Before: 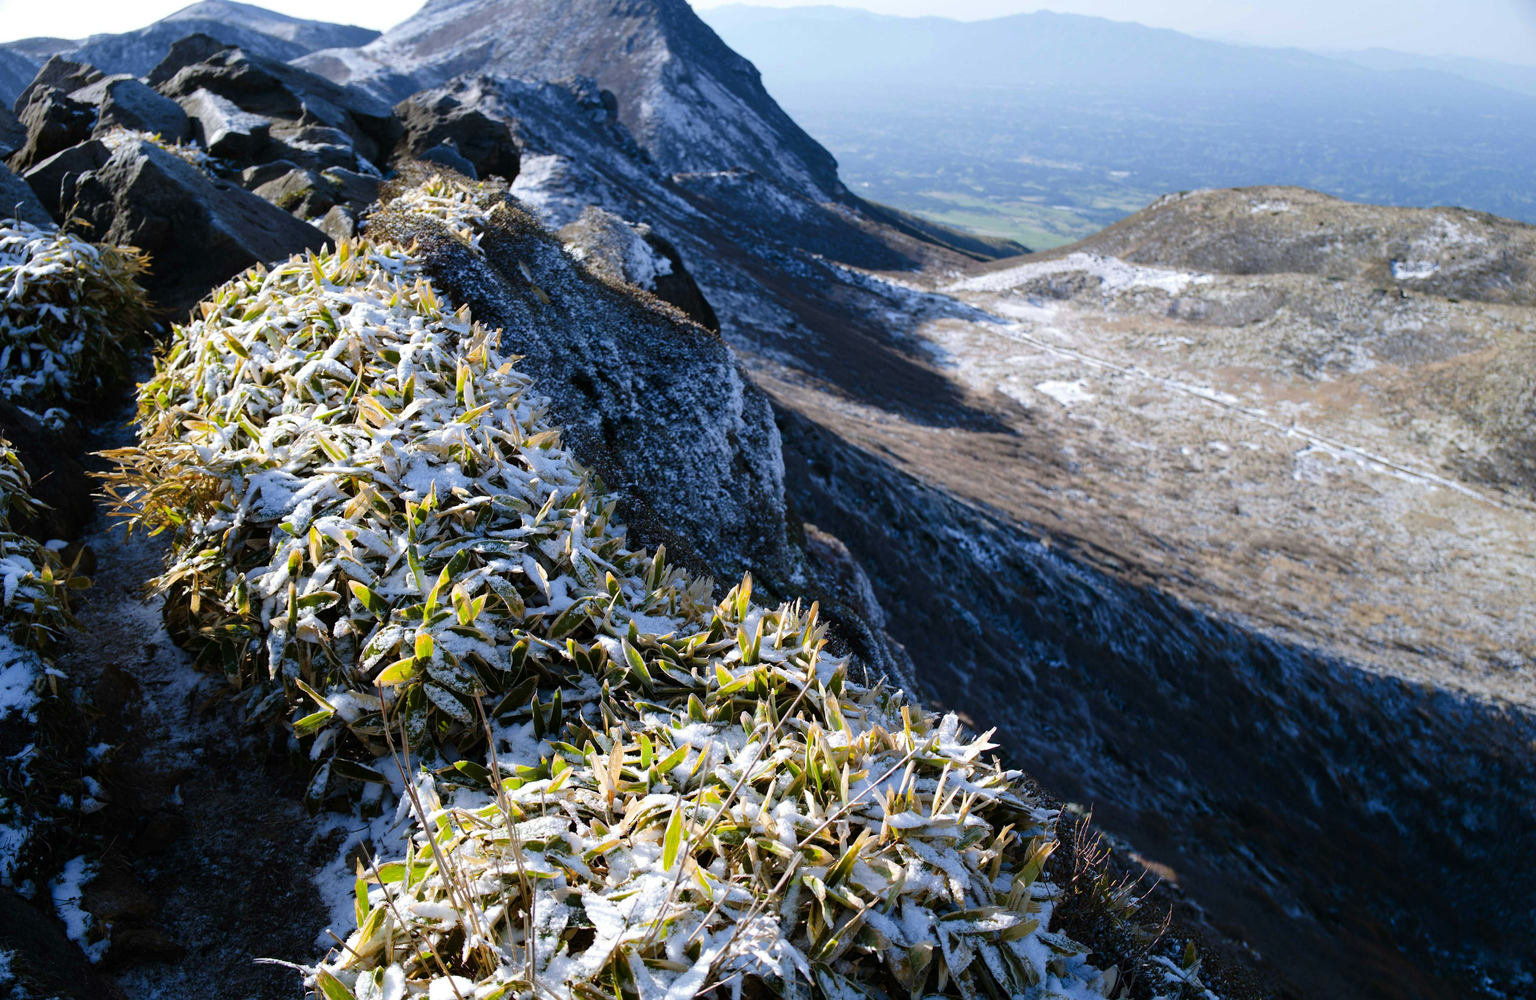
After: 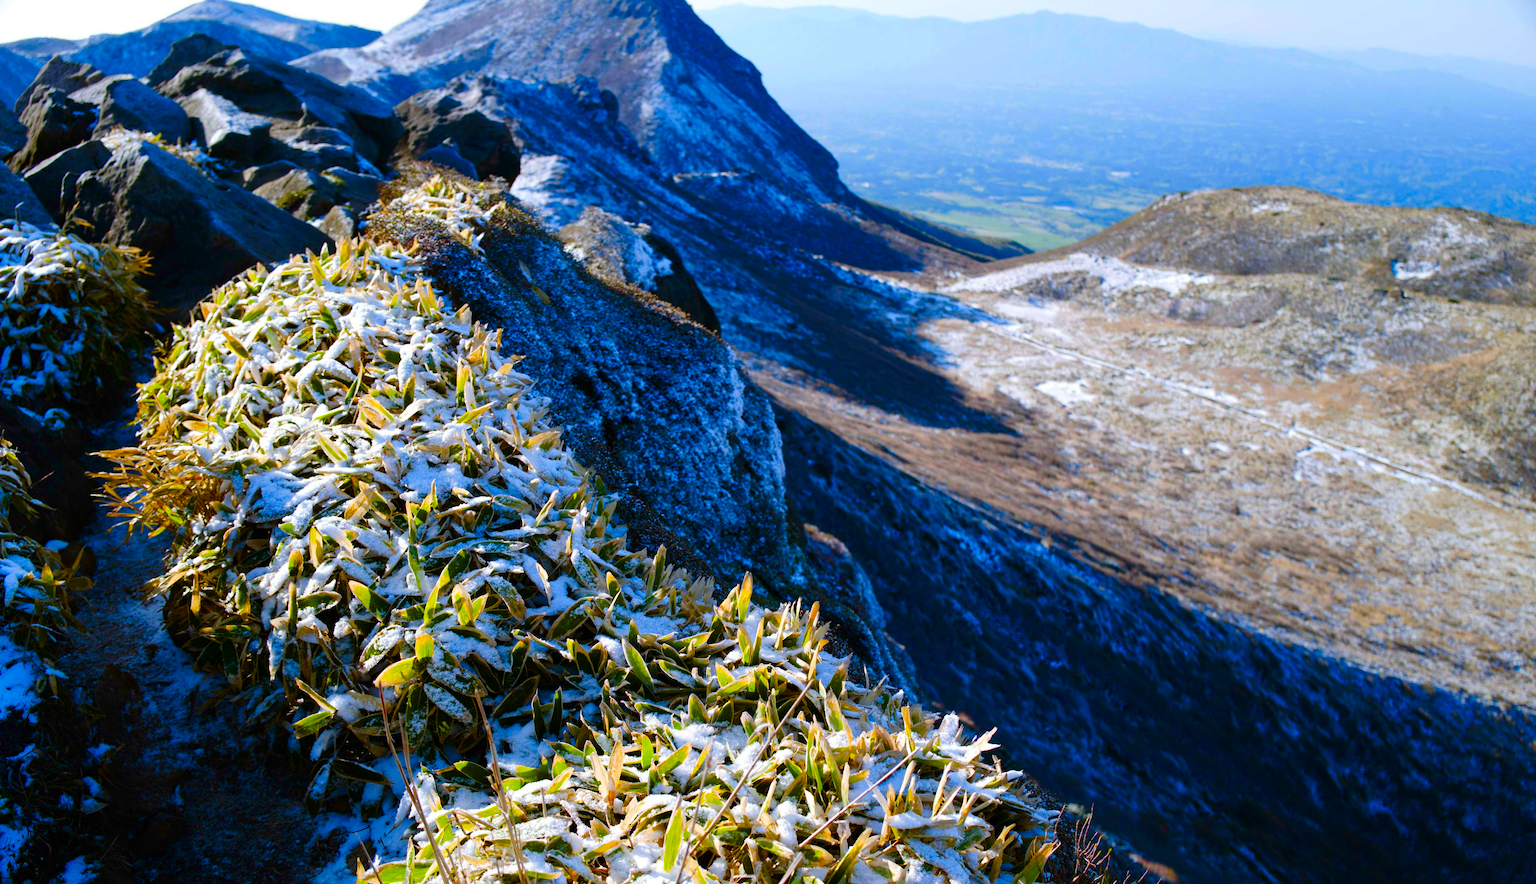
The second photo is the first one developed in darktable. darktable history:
color correction: highlights b* 0.061, saturation 1.78
contrast brightness saturation: contrast 0.057, brightness -0.013, saturation -0.214
color balance rgb: linear chroma grading › global chroma 9.278%, perceptual saturation grading › global saturation 20%, perceptual saturation grading › highlights -25.856%, perceptual saturation grading › shadows 49.56%
crop and rotate: top 0%, bottom 11.576%
